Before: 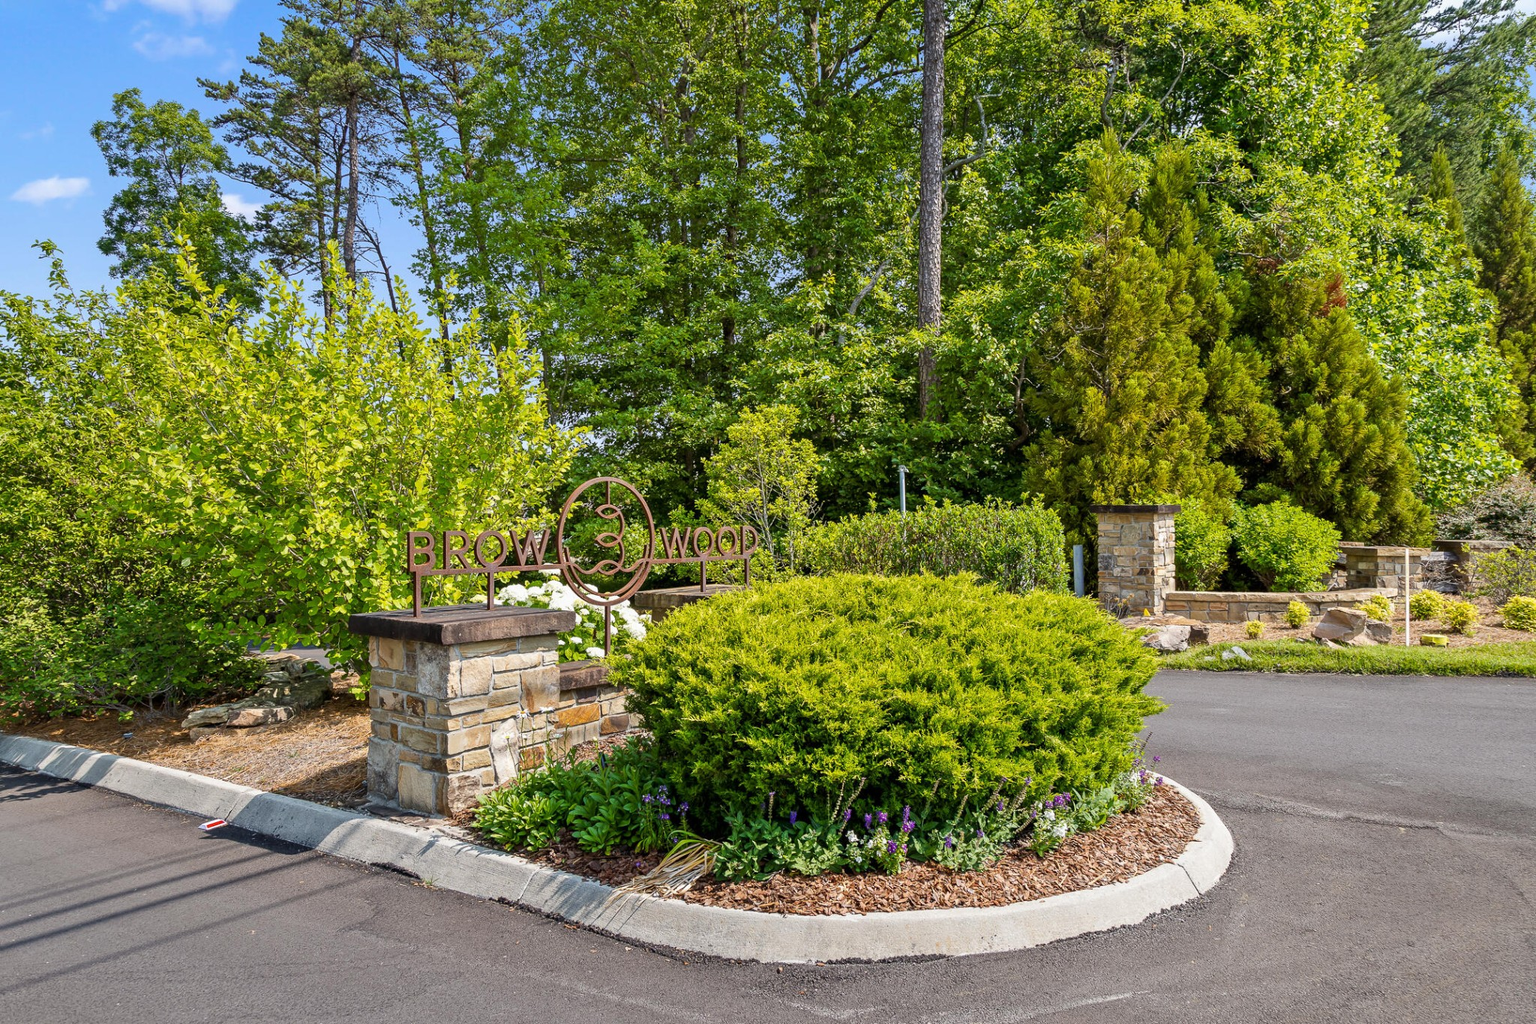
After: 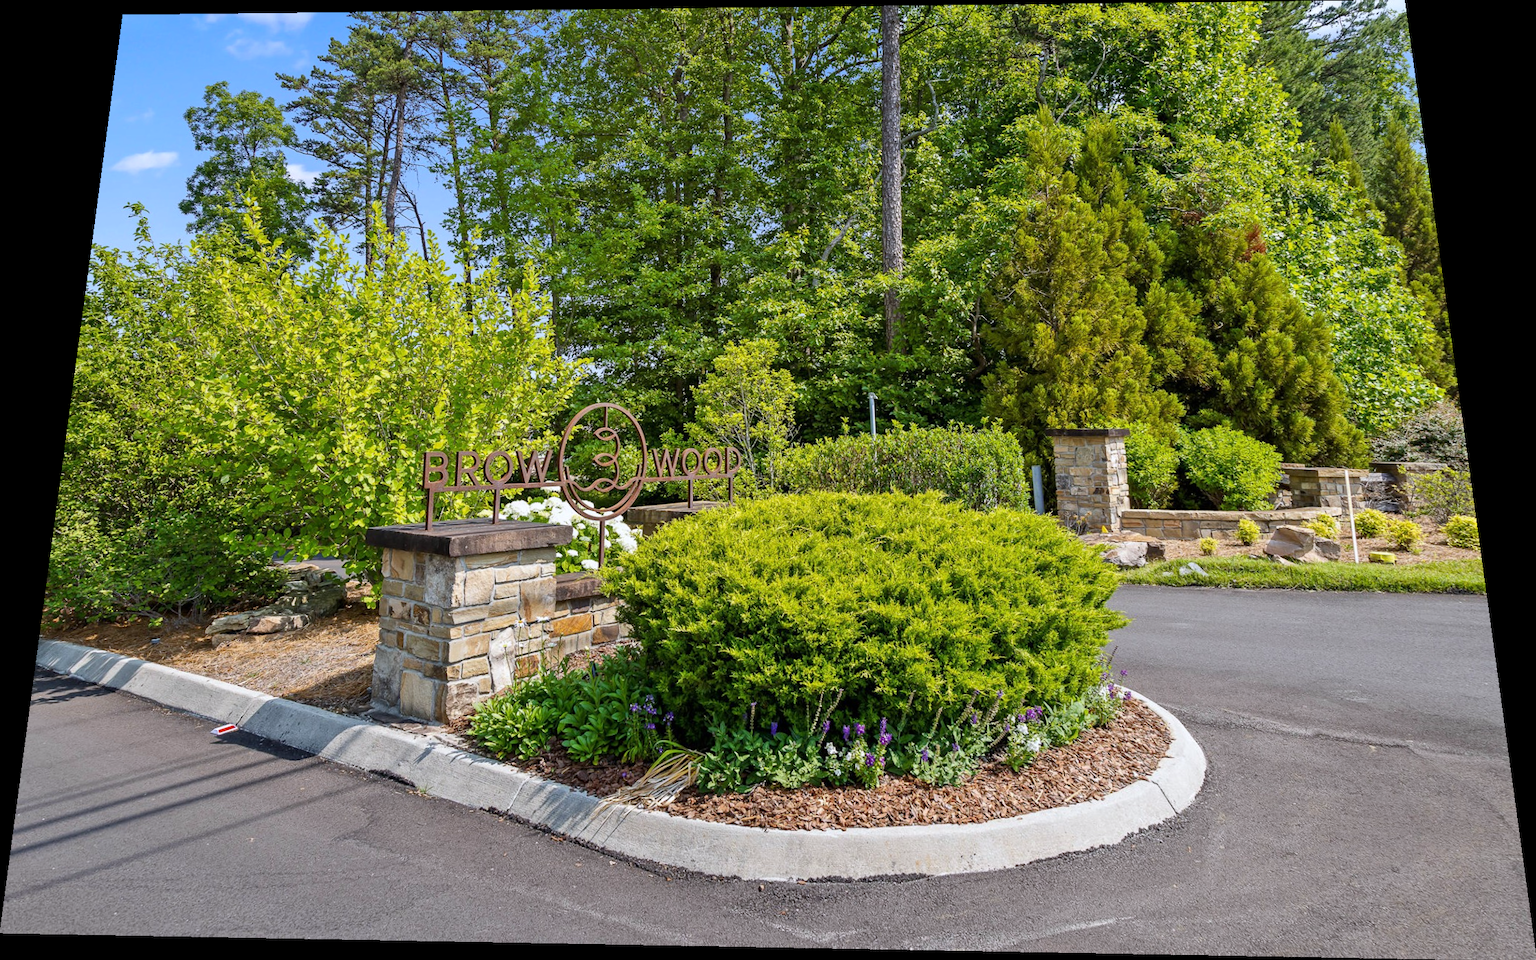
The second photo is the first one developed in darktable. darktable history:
exposure: compensate highlight preservation false
white balance: red 0.983, blue 1.036
rotate and perspective: rotation 0.128°, lens shift (vertical) -0.181, lens shift (horizontal) -0.044, shear 0.001, automatic cropping off
